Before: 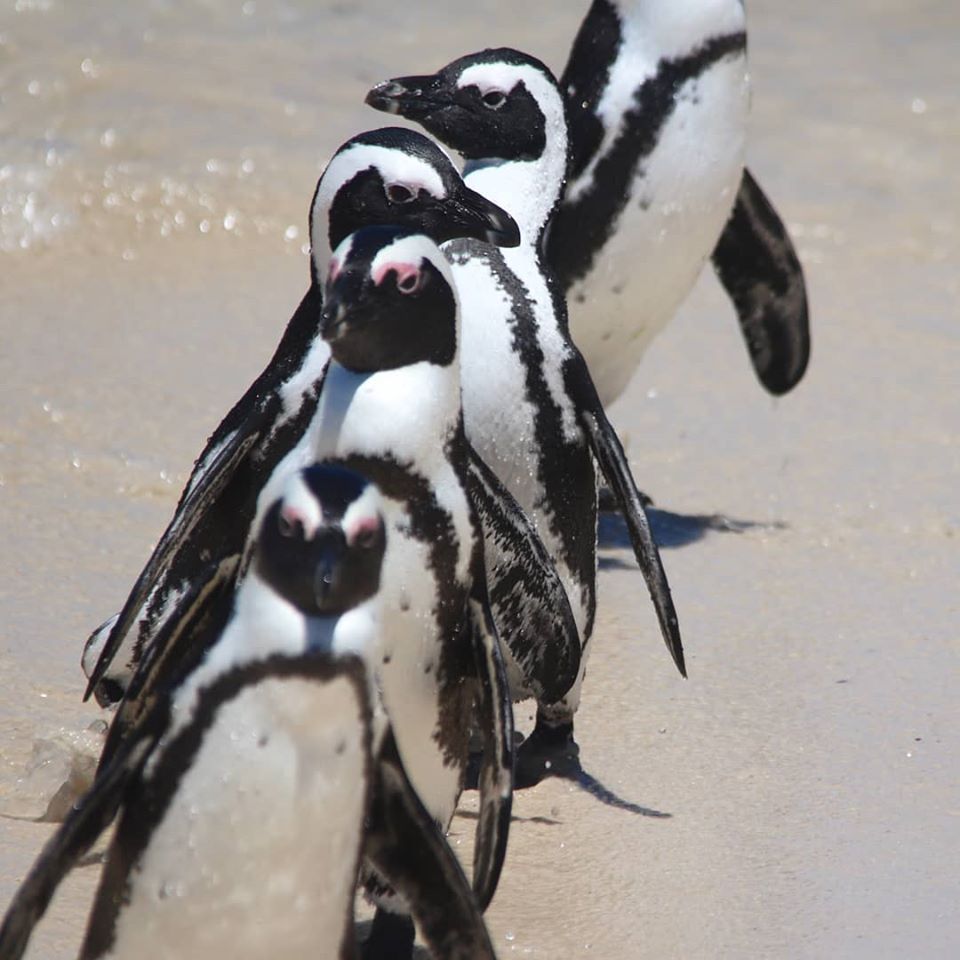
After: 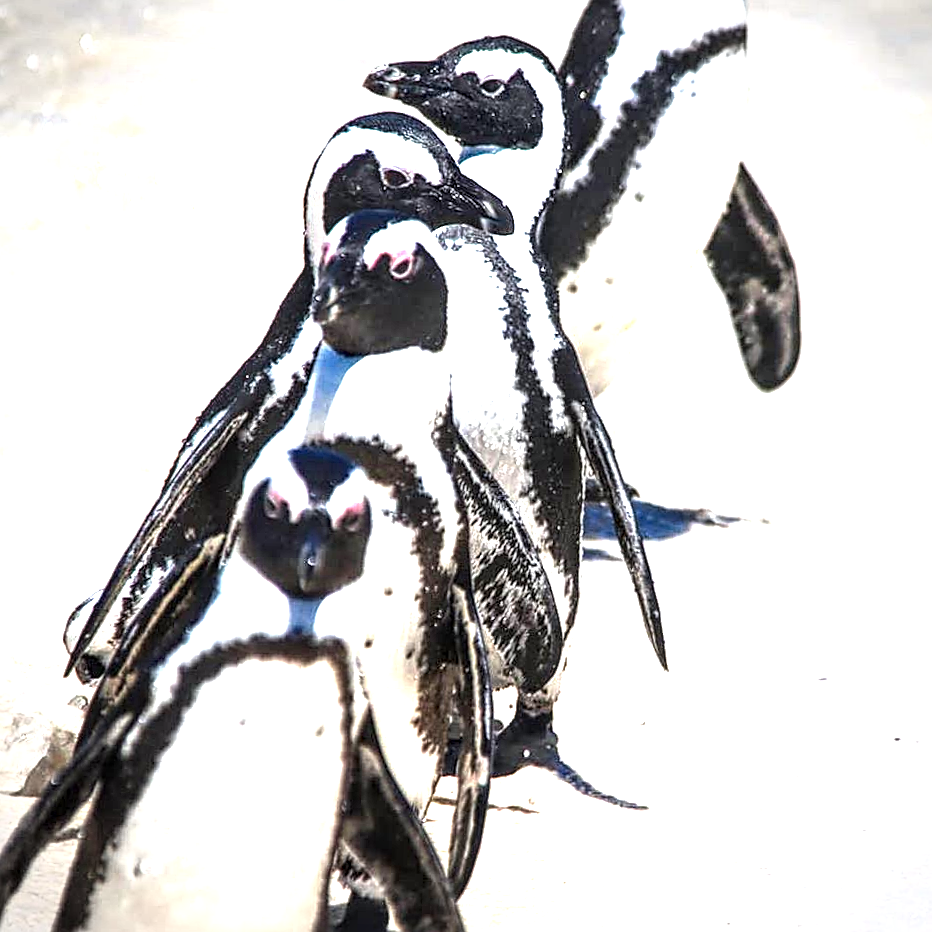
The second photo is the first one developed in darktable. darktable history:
vignetting: on, module defaults
exposure: black level correction 0, exposure 1.35 EV, compensate exposure bias true, compensate highlight preservation false
crop and rotate: angle -1.69°
color balance: lift [0.991, 1, 1, 1], gamma [0.996, 1, 1, 1], input saturation 98.52%, contrast 20.34%, output saturation 103.72%
local contrast: highlights 19%, detail 186%
sharpen: on, module defaults
white balance: red 0.986, blue 1.01
